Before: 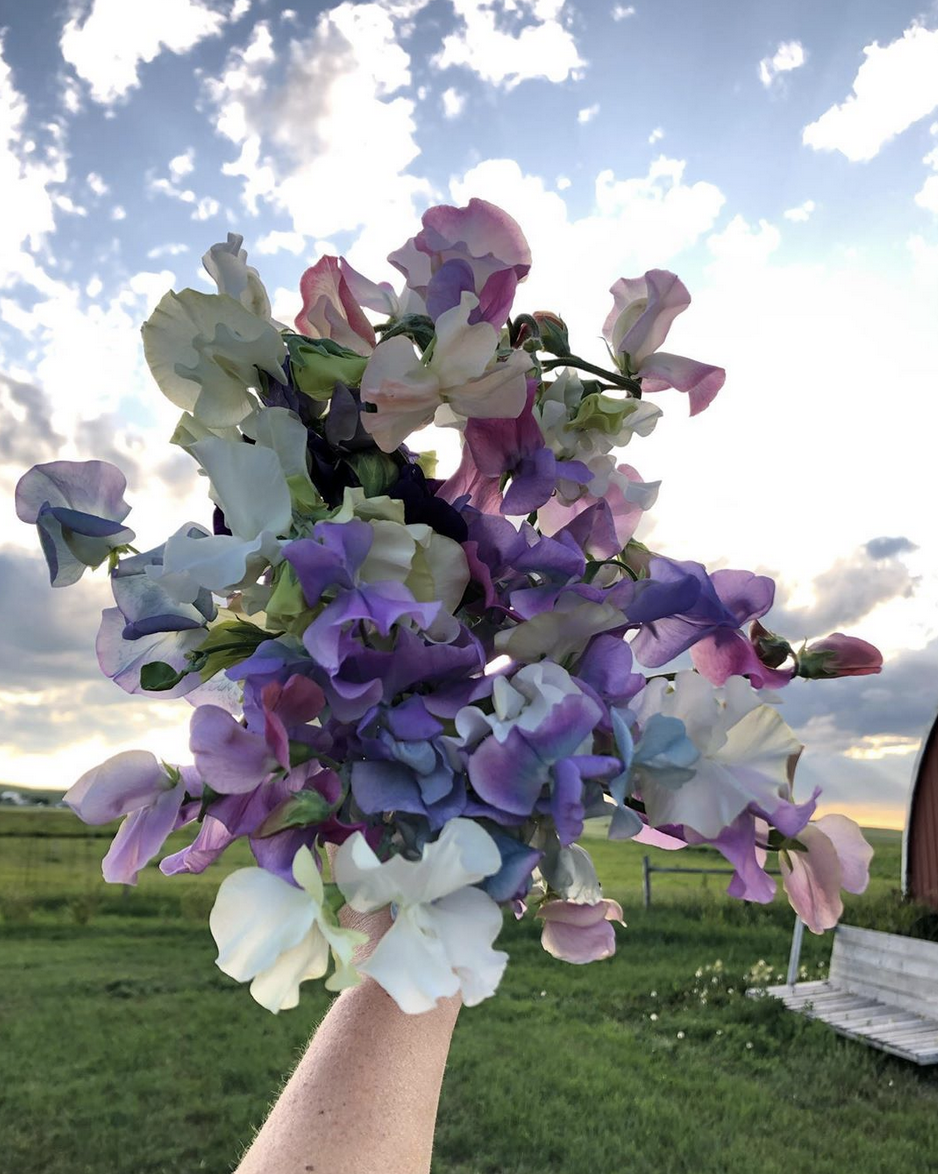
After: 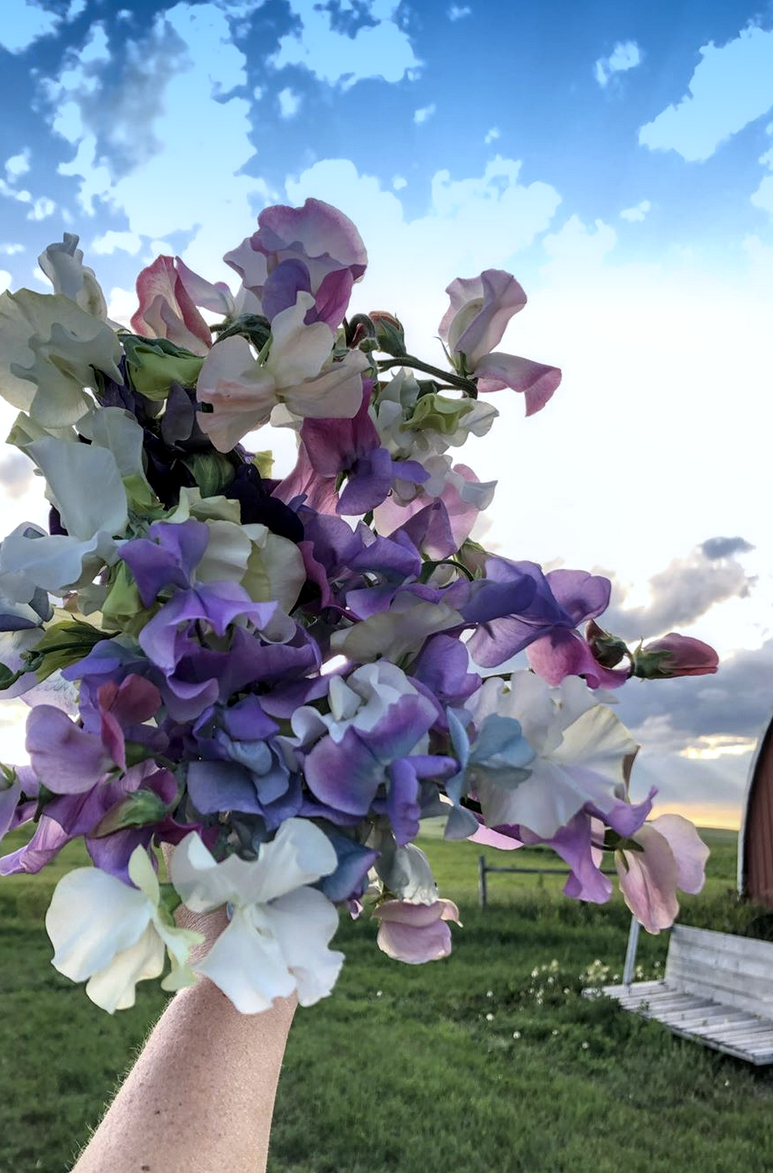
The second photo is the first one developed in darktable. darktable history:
local contrast: on, module defaults
graduated density: density 2.02 EV, hardness 44%, rotation 0.374°, offset 8.21, hue 208.8°, saturation 97%
white balance: red 0.98, blue 1.034
crop: left 17.582%, bottom 0.031%
